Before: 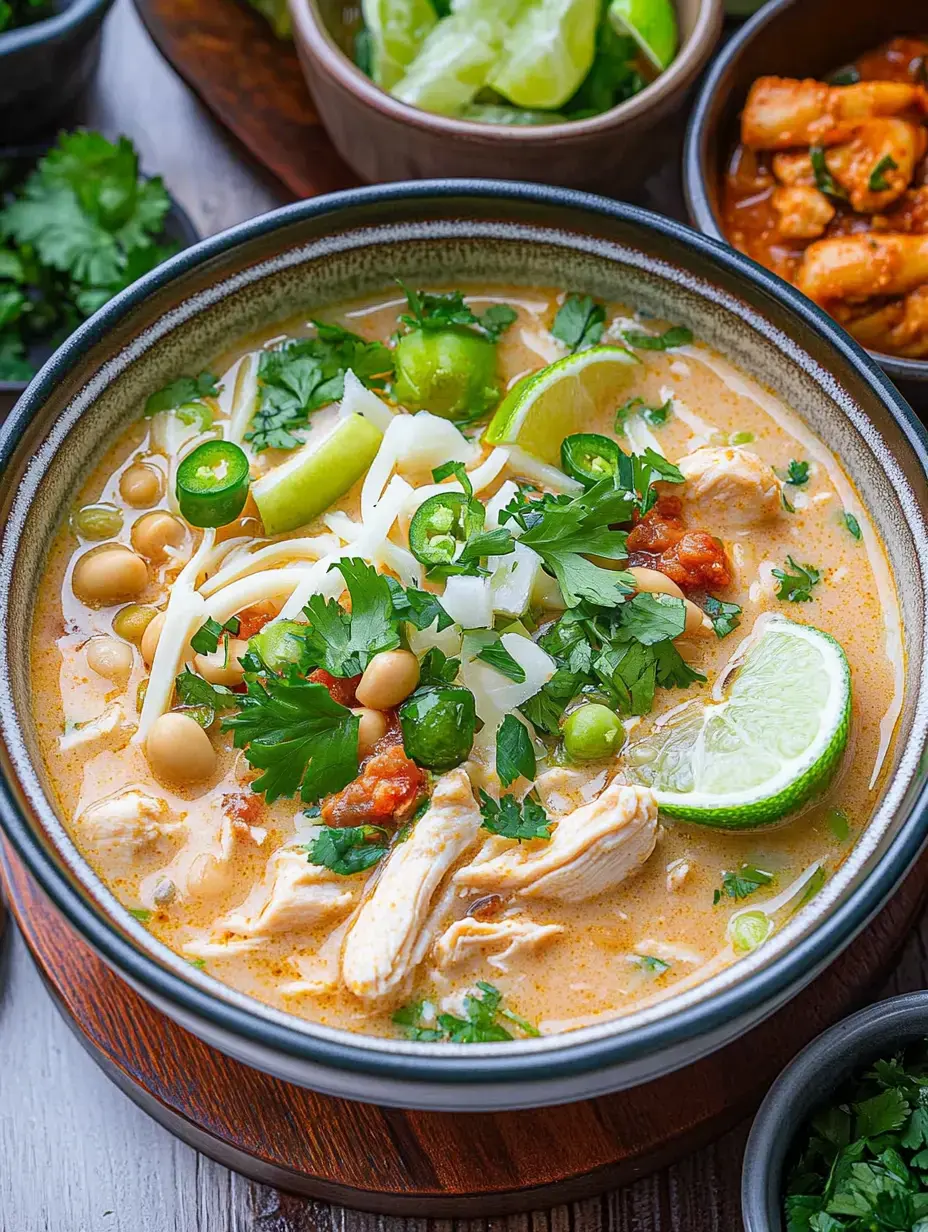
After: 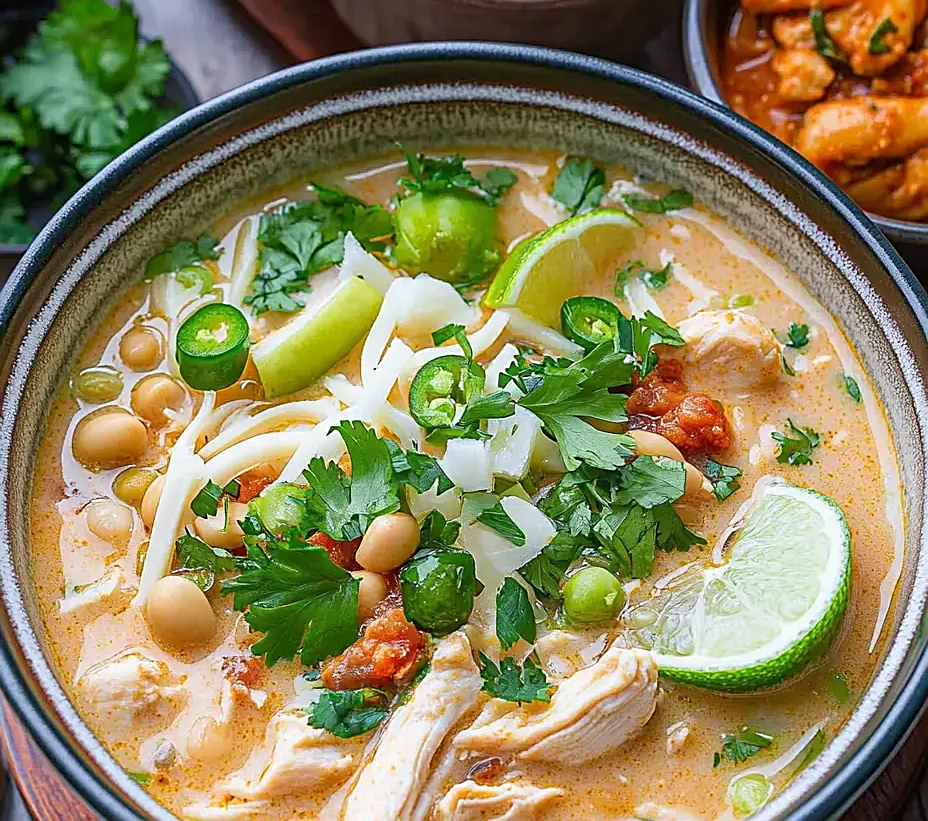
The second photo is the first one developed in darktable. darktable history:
sharpen: on, module defaults
crop: top 11.157%, bottom 22.192%
